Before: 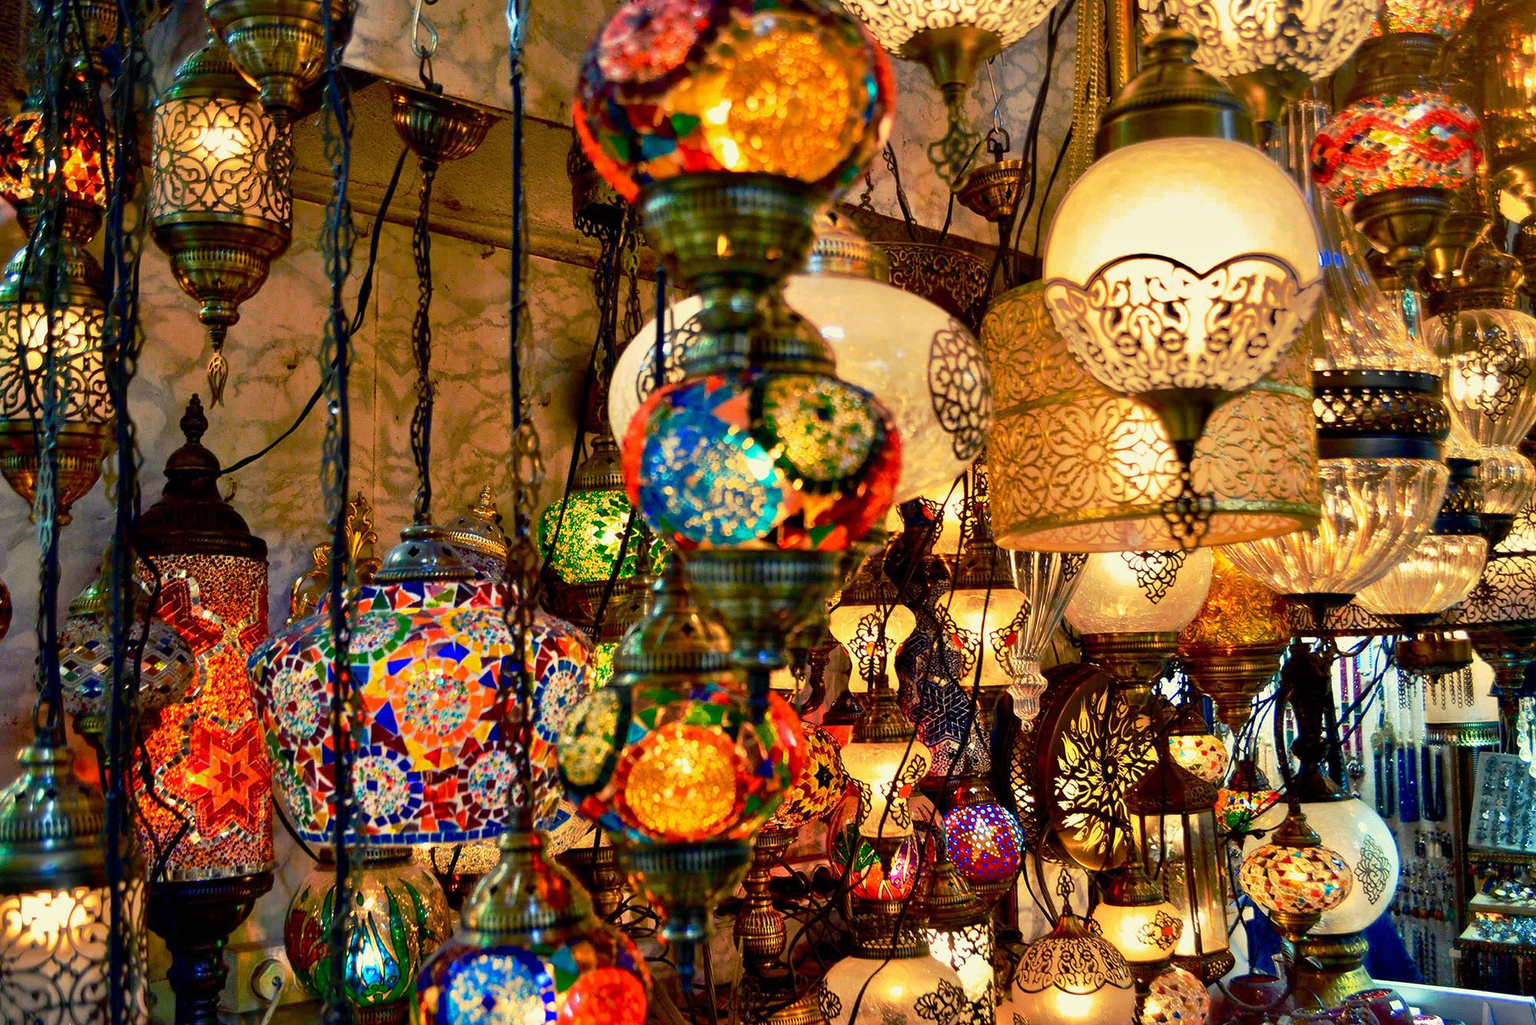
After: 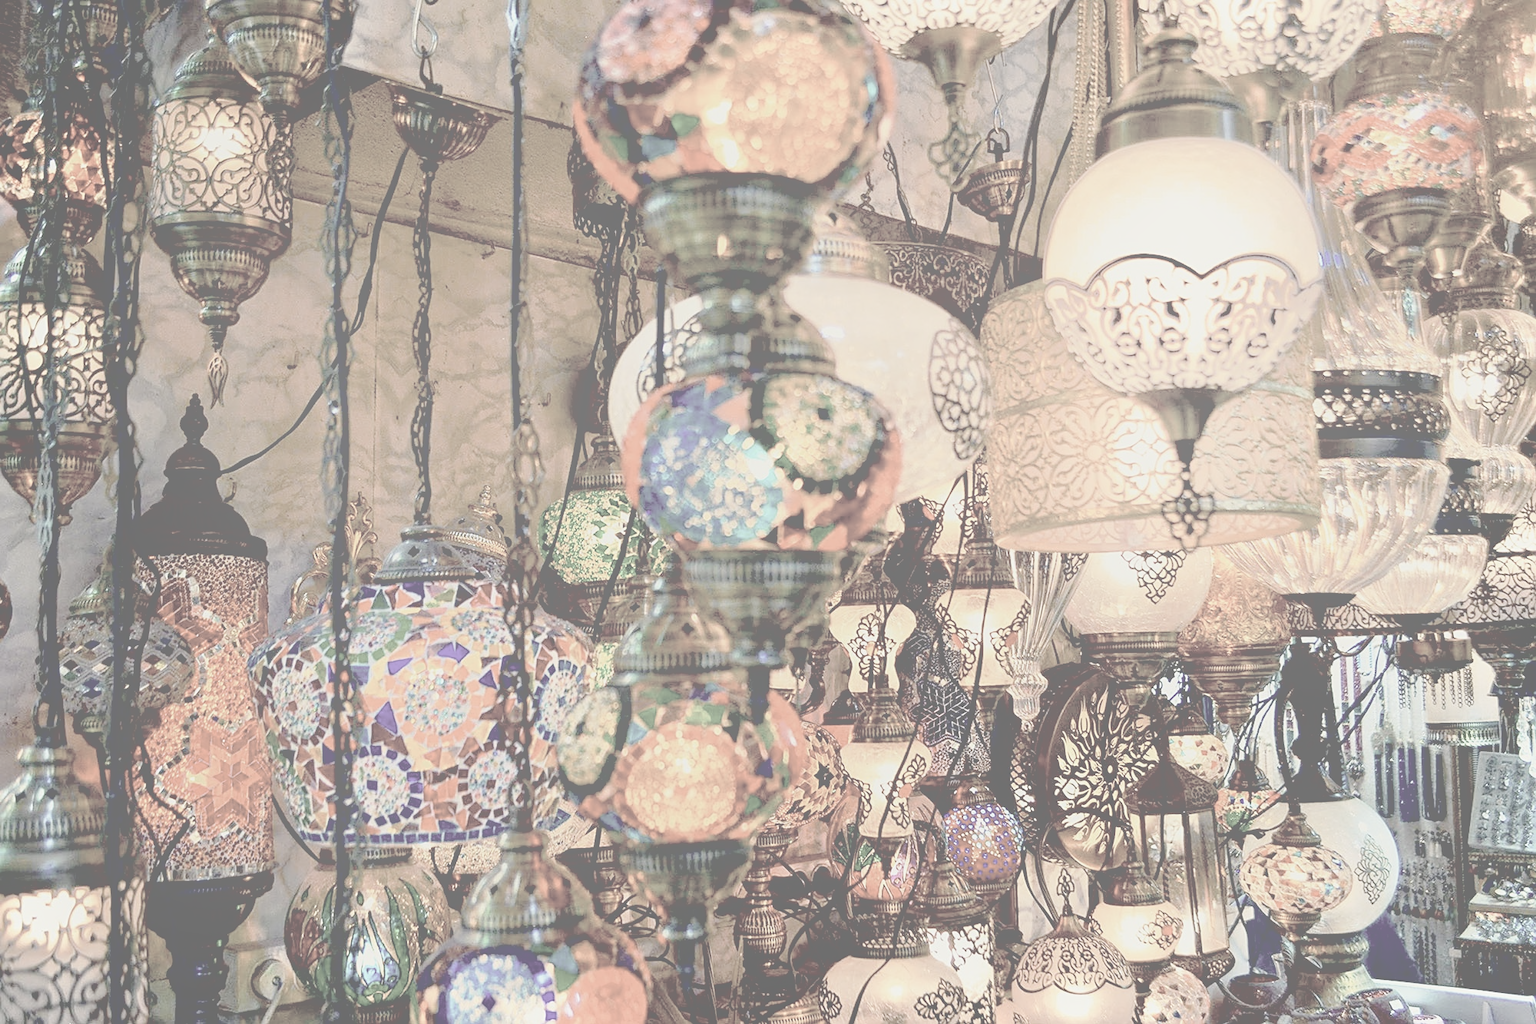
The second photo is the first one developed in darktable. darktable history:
exposure: black level correction 0.009, exposure -0.159 EV, compensate highlight preservation false
shadows and highlights: shadows -62.32, white point adjustment -5.22, highlights 61.59
sharpen: on, module defaults
contrast brightness saturation: contrast -0.32, brightness 0.75, saturation -0.78
levels: levels [0.026, 0.507, 0.987]
